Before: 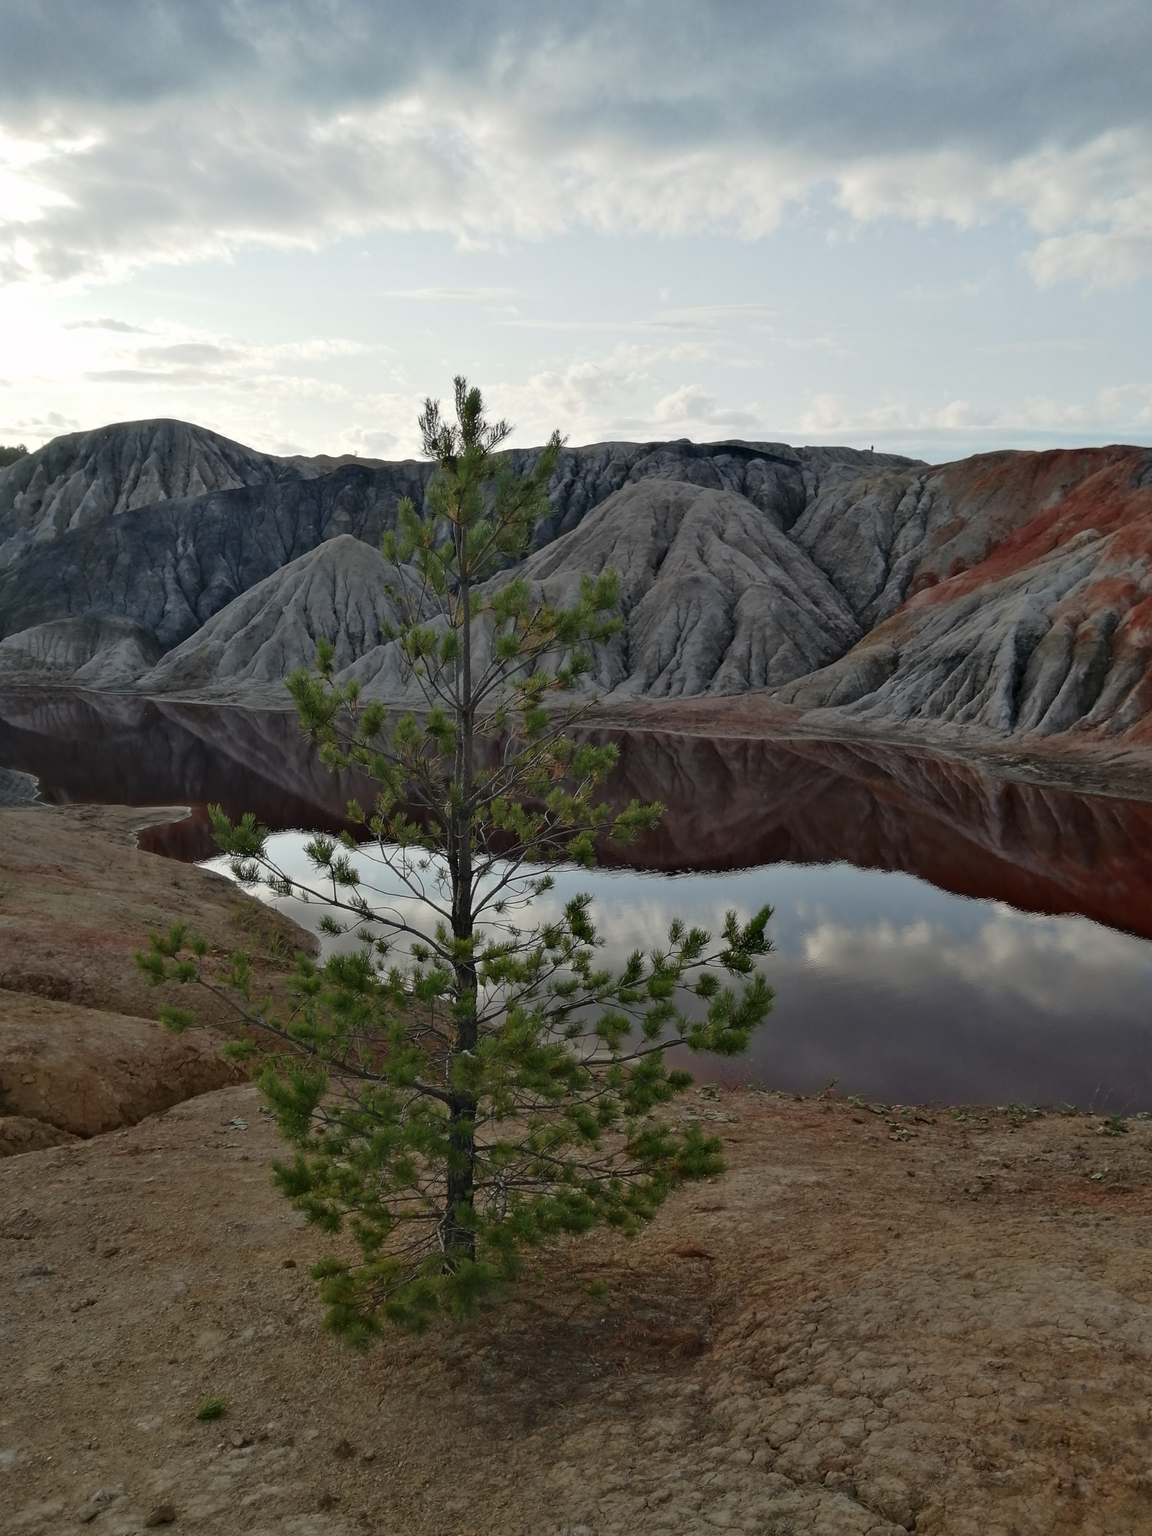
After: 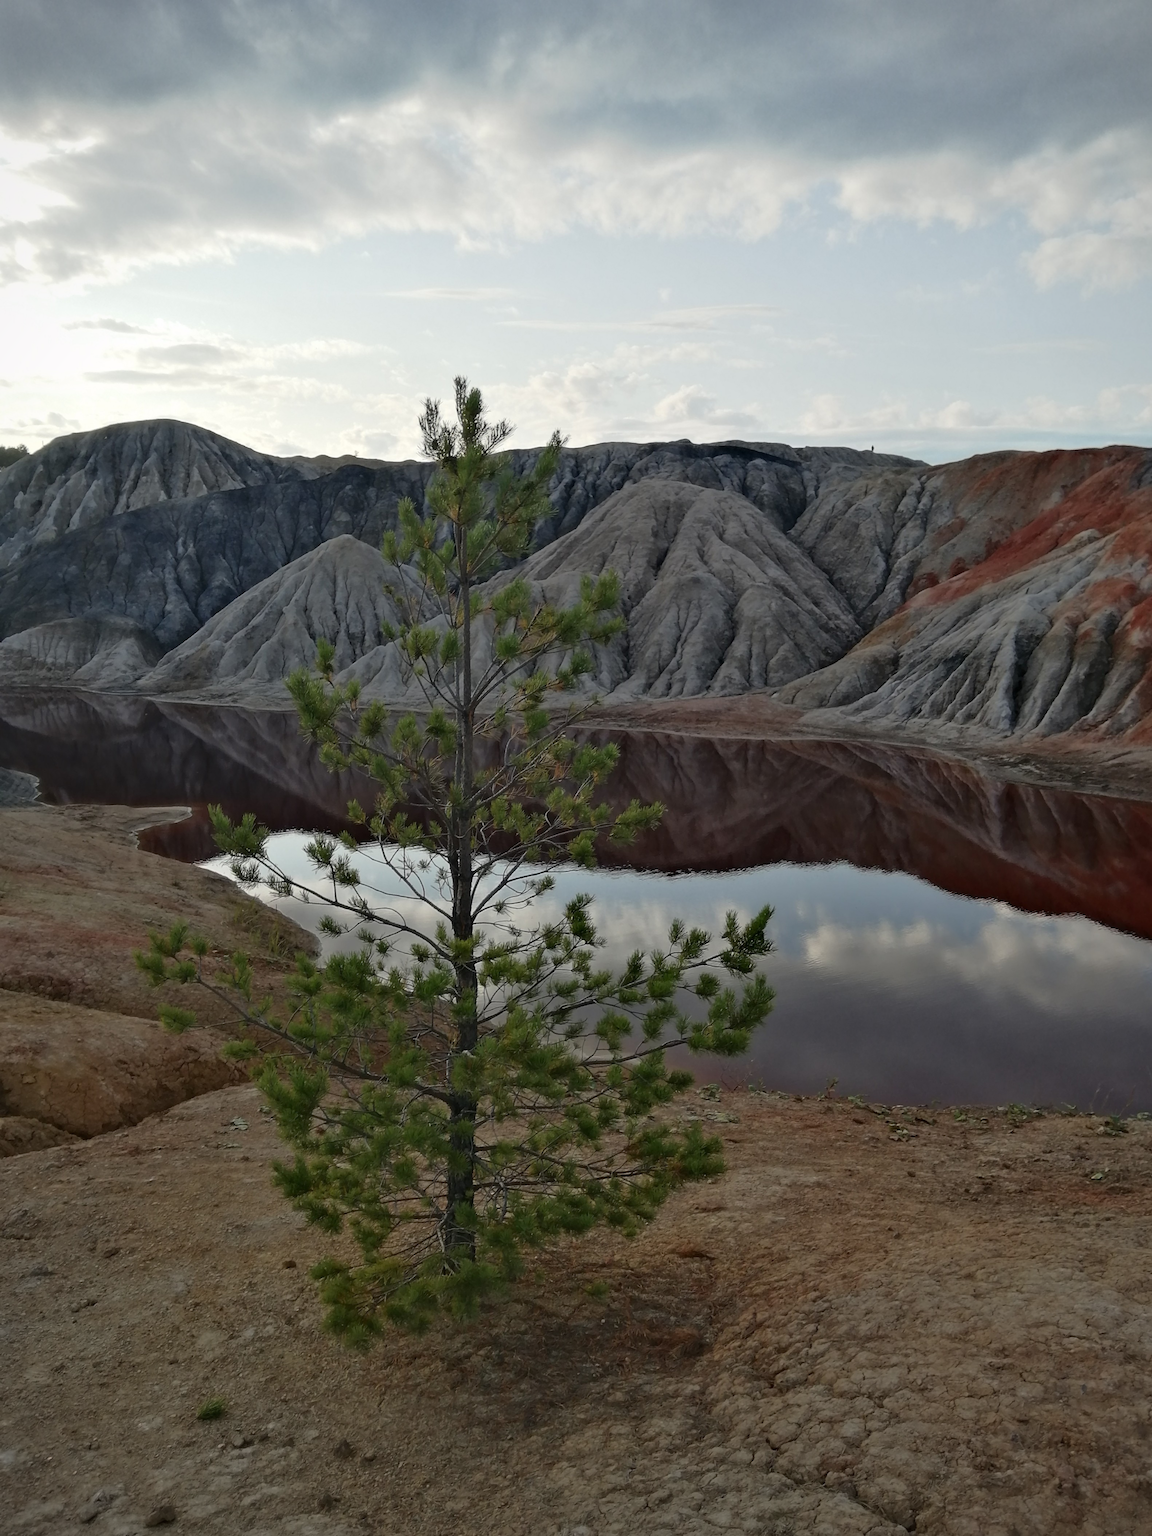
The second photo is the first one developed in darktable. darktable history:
vignetting: fall-off radius 63.17%, brightness -0.263
